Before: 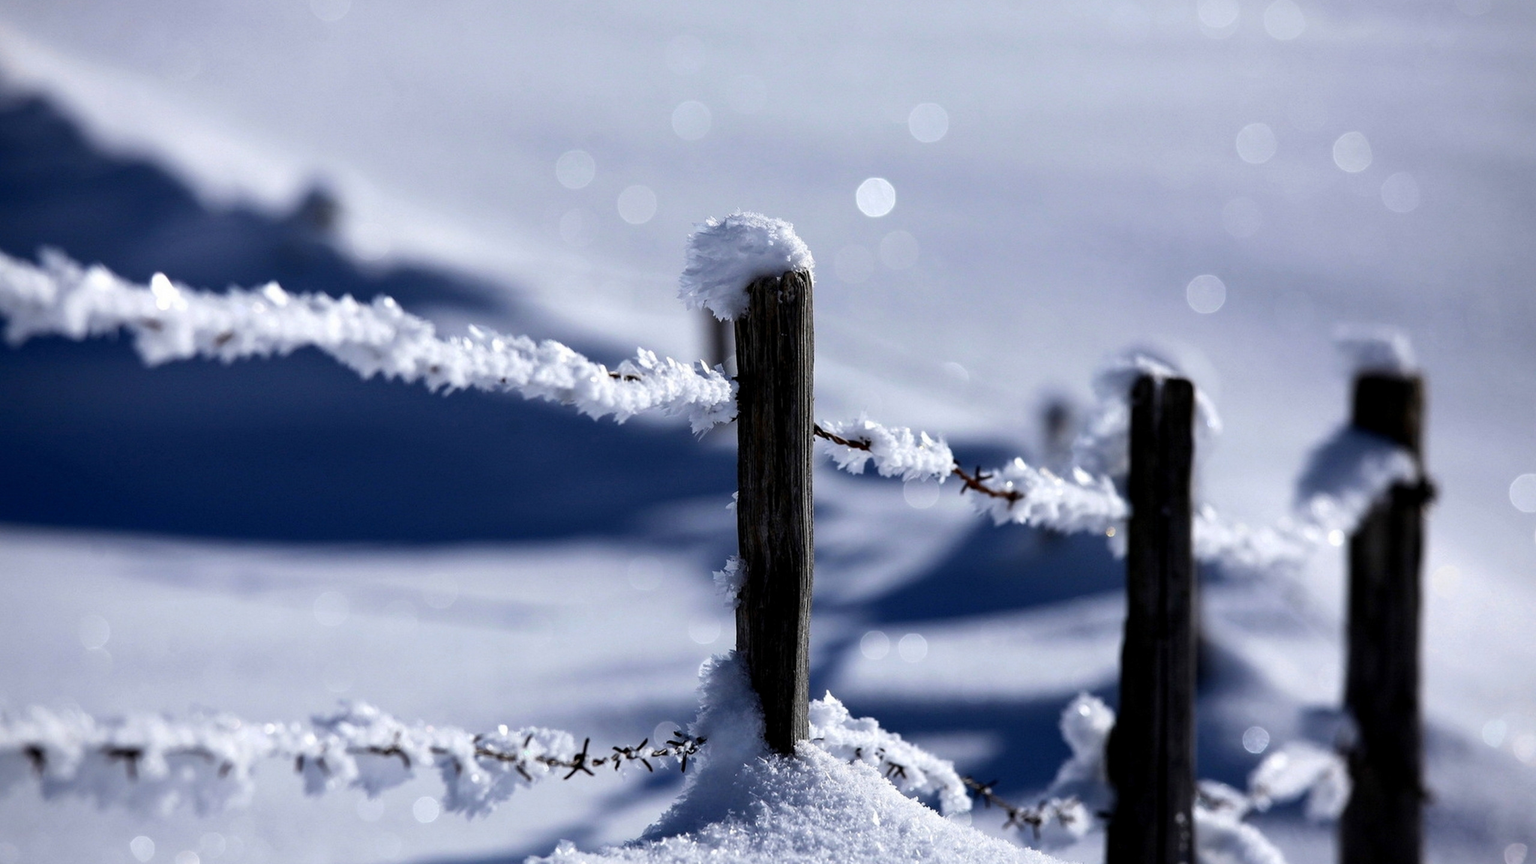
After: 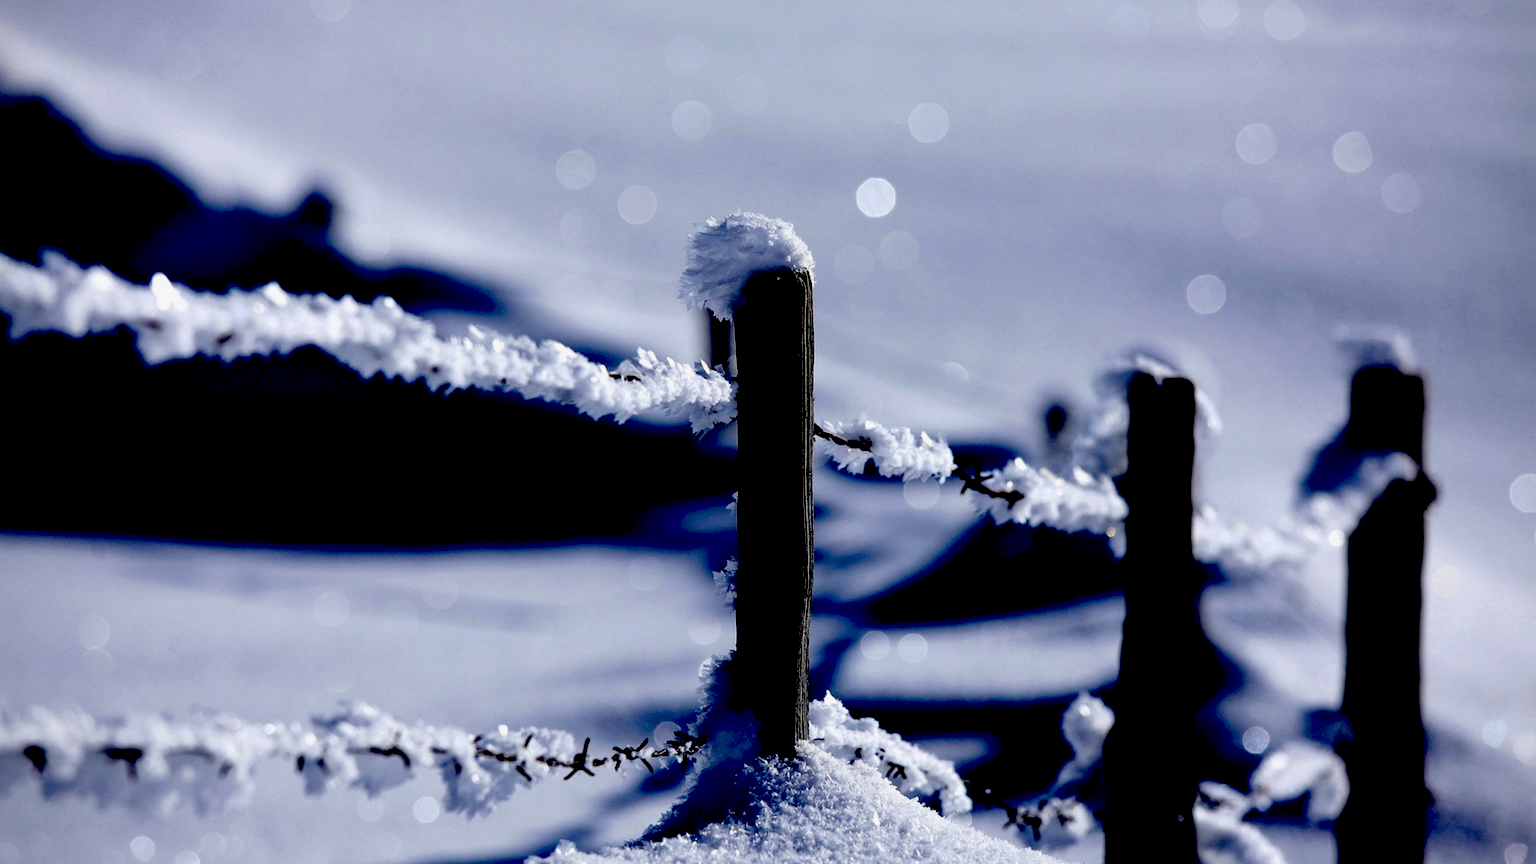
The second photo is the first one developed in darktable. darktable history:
exposure: black level correction 0.099, exposure -0.093 EV, compensate highlight preservation false
